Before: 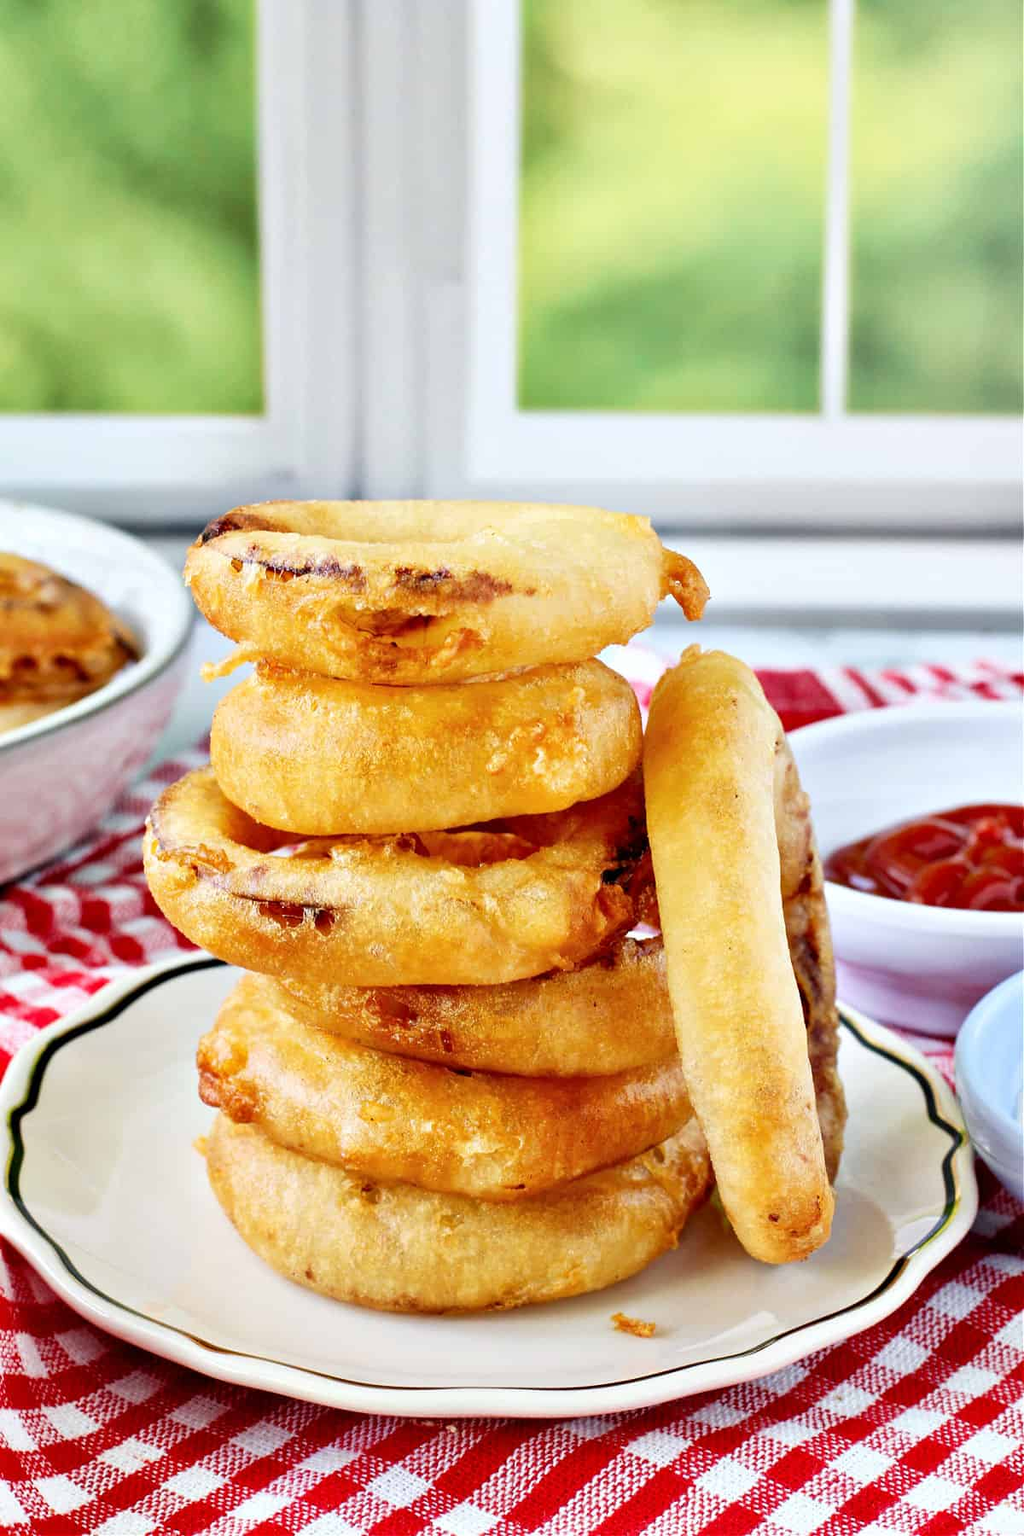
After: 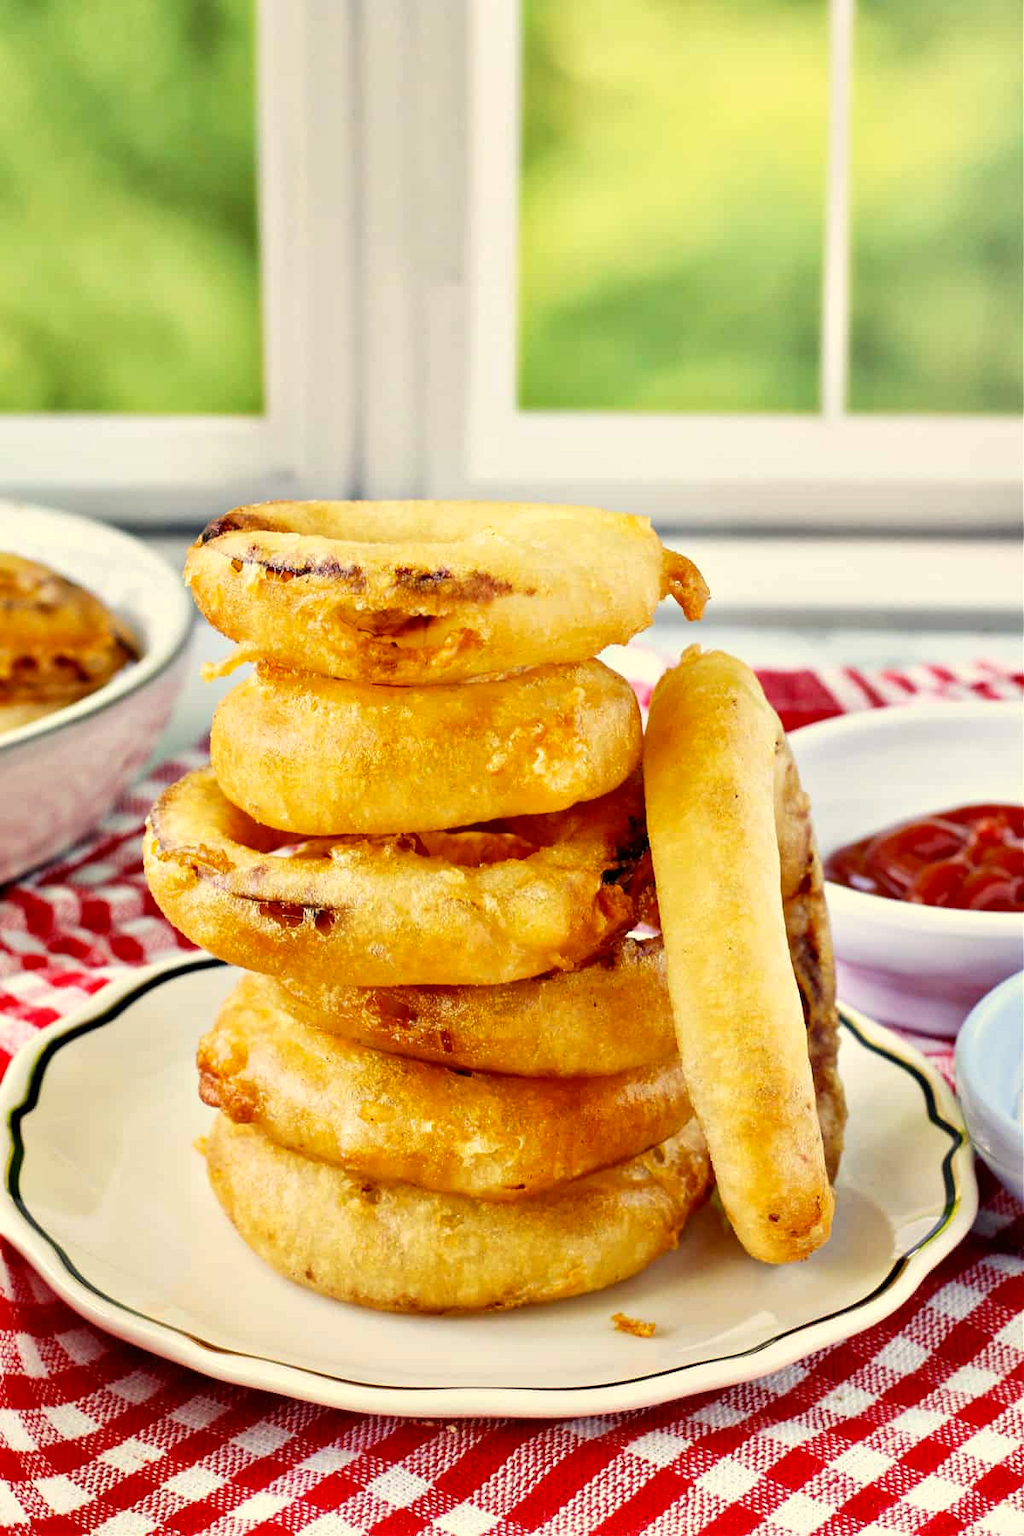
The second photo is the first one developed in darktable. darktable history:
color correction: highlights a* 1.49, highlights b* 17.04
